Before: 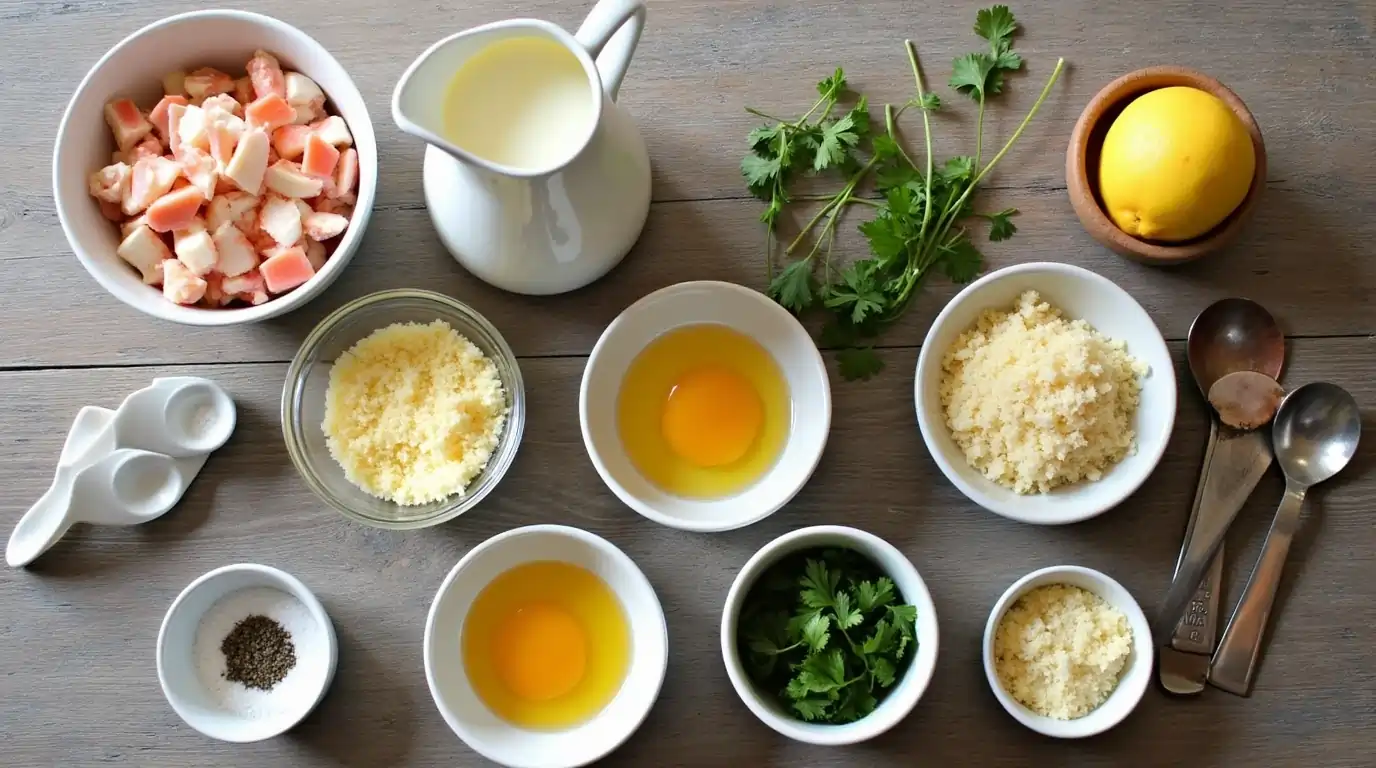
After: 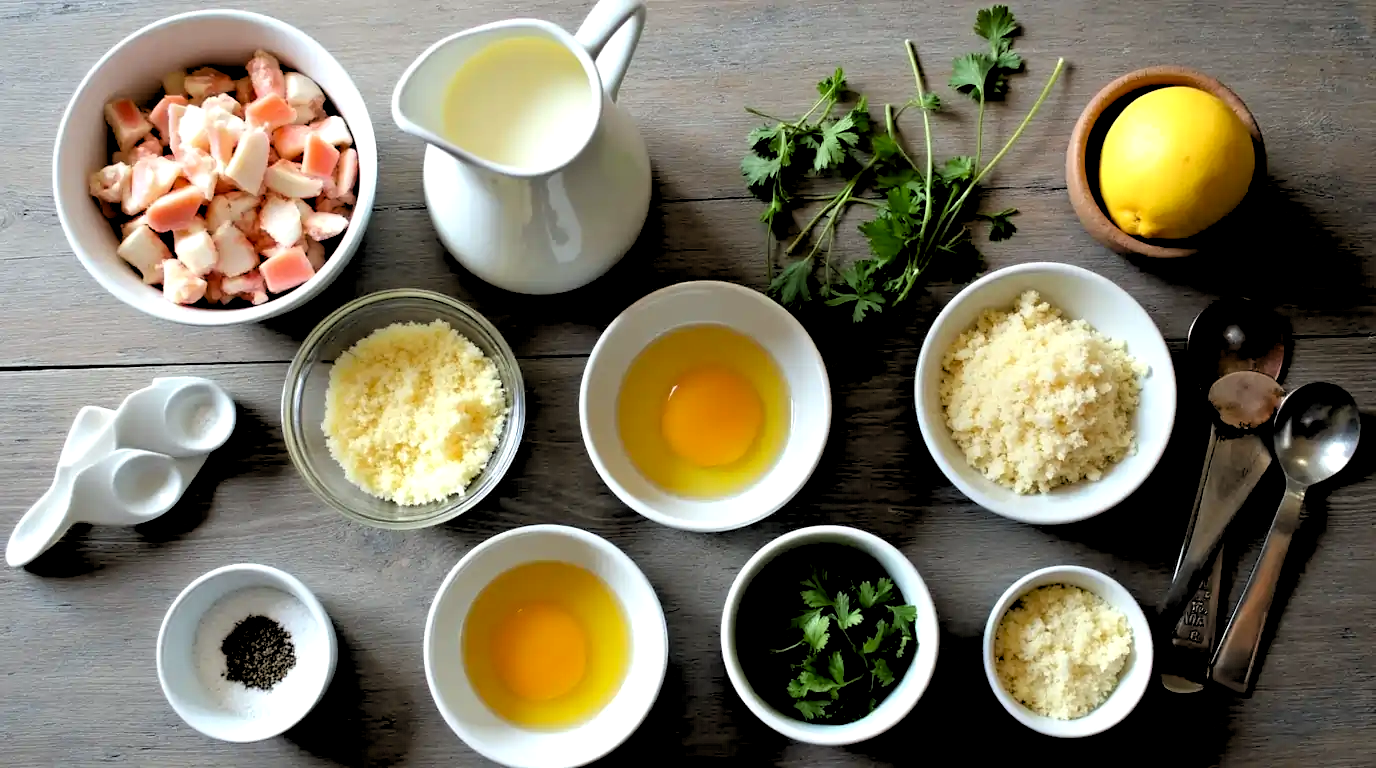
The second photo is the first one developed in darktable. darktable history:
white balance: red 0.978, blue 0.999
rgb levels: levels [[0.034, 0.472, 0.904], [0, 0.5, 1], [0, 0.5, 1]]
exposure: black level correction 0.009, exposure 0.119 EV, compensate highlight preservation false
